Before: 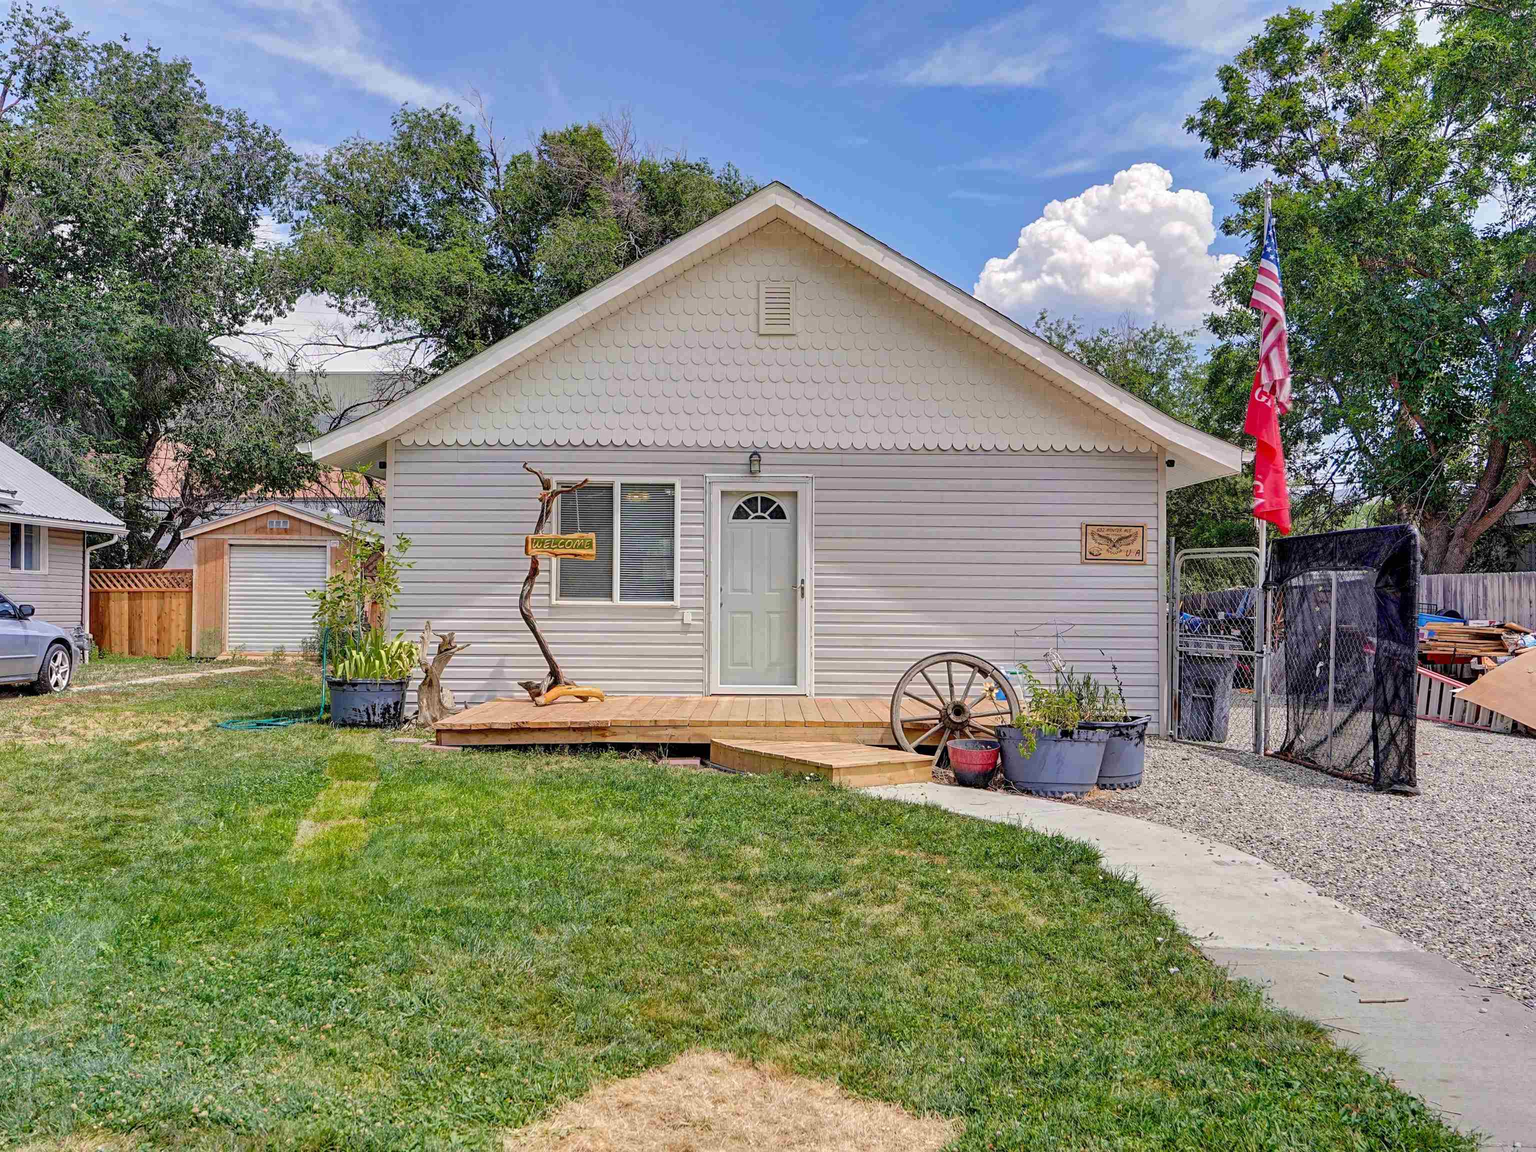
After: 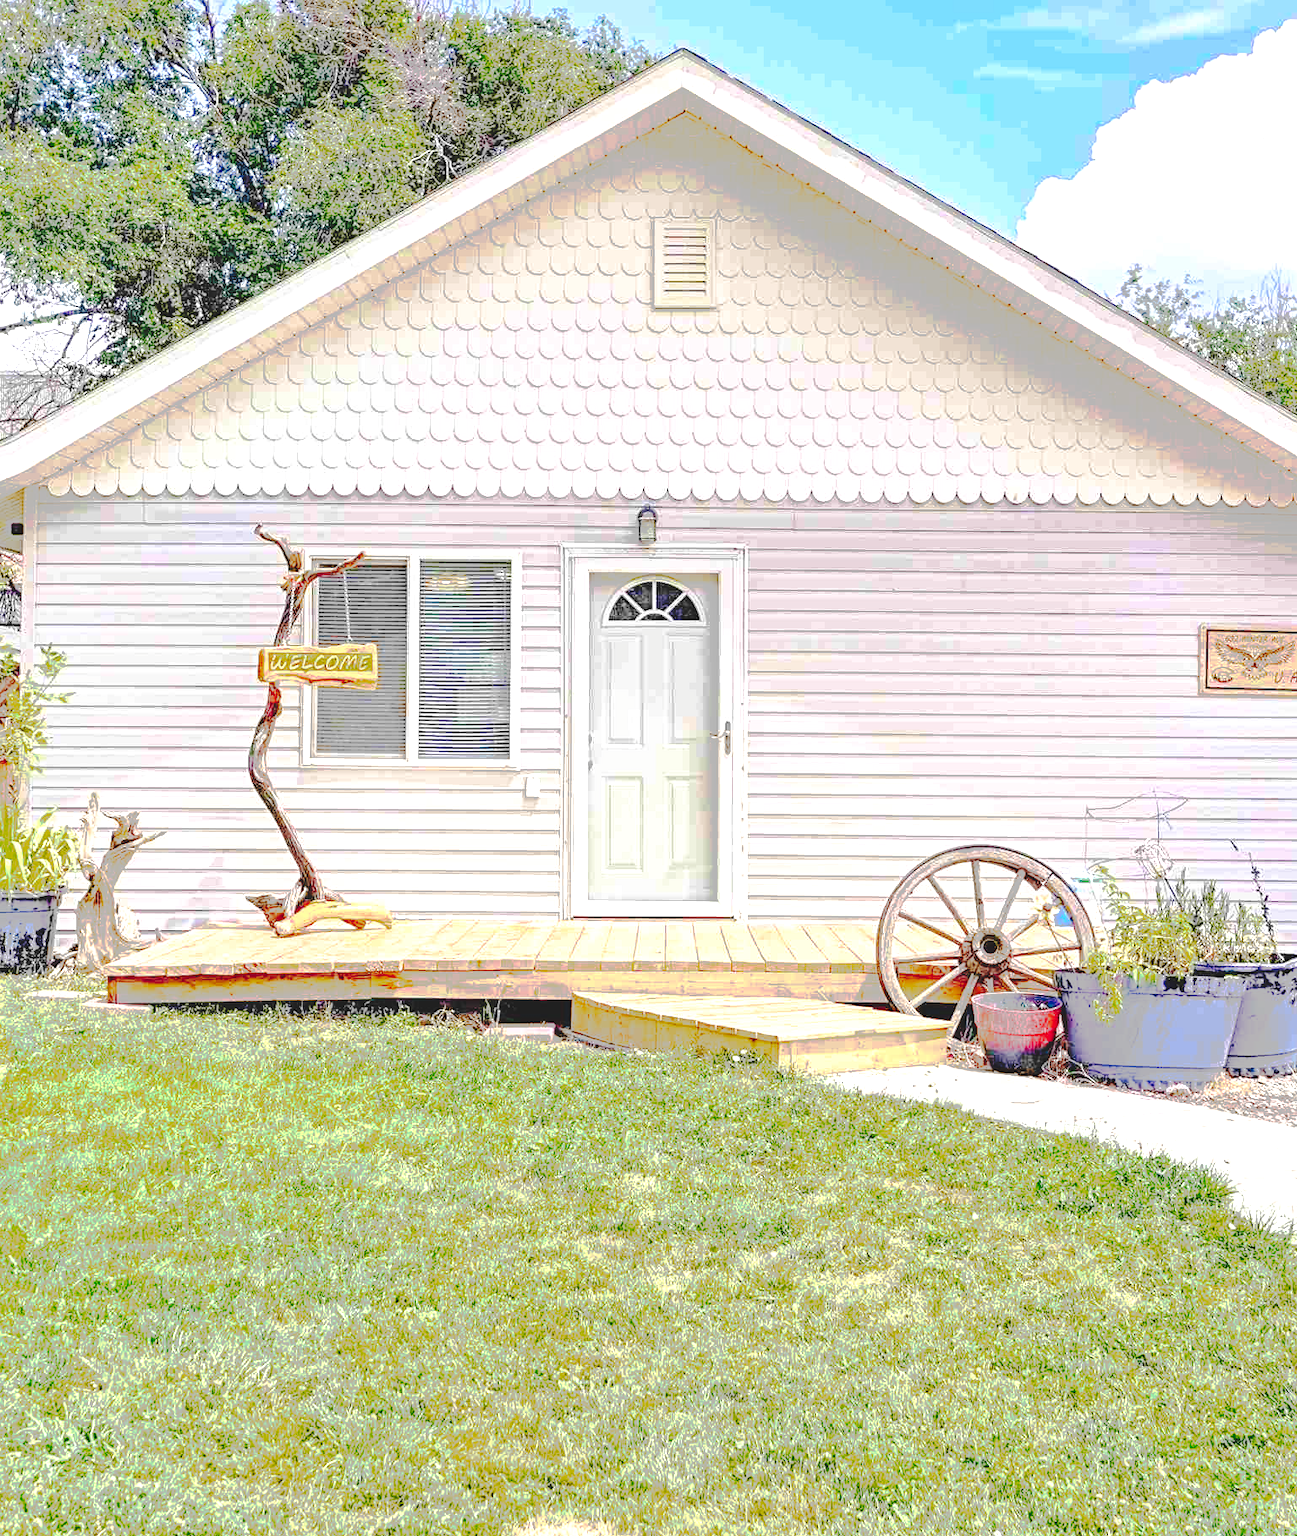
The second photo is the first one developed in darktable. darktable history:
crop and rotate: angle 0.012°, left 24.246%, top 13.255%, right 25.797%, bottom 7.875%
tone curve: curves: ch0 [(0, 0) (0.003, 0.118) (0.011, 0.118) (0.025, 0.122) (0.044, 0.131) (0.069, 0.142) (0.1, 0.155) (0.136, 0.168) (0.177, 0.183) (0.224, 0.216) (0.277, 0.265) (0.335, 0.337) (0.399, 0.415) (0.468, 0.506) (0.543, 0.586) (0.623, 0.665) (0.709, 0.716) (0.801, 0.737) (0.898, 0.744) (1, 1)], preserve colors none
exposure: black level correction 0, exposure 1.468 EV, compensate highlight preservation false
tone equalizer: -8 EV 0.251 EV, -7 EV 0.394 EV, -6 EV 0.449 EV, -5 EV 0.222 EV, -3 EV -0.242 EV, -2 EV -0.411 EV, -1 EV -0.424 EV, +0 EV -0.256 EV, edges refinement/feathering 500, mask exposure compensation -1.57 EV, preserve details no
base curve: curves: ch0 [(0, 0) (0.028, 0.03) (0.121, 0.232) (0.46, 0.748) (0.859, 0.968) (1, 1)], preserve colors none
